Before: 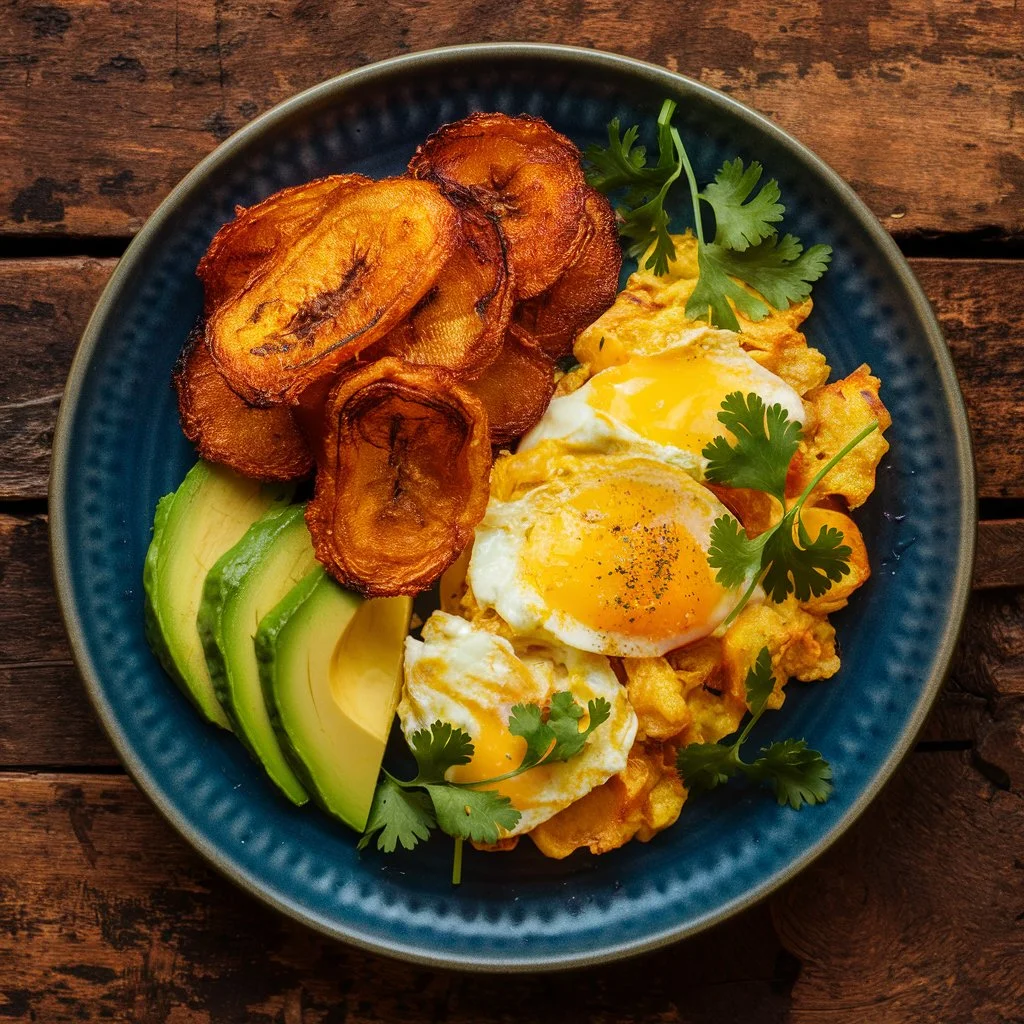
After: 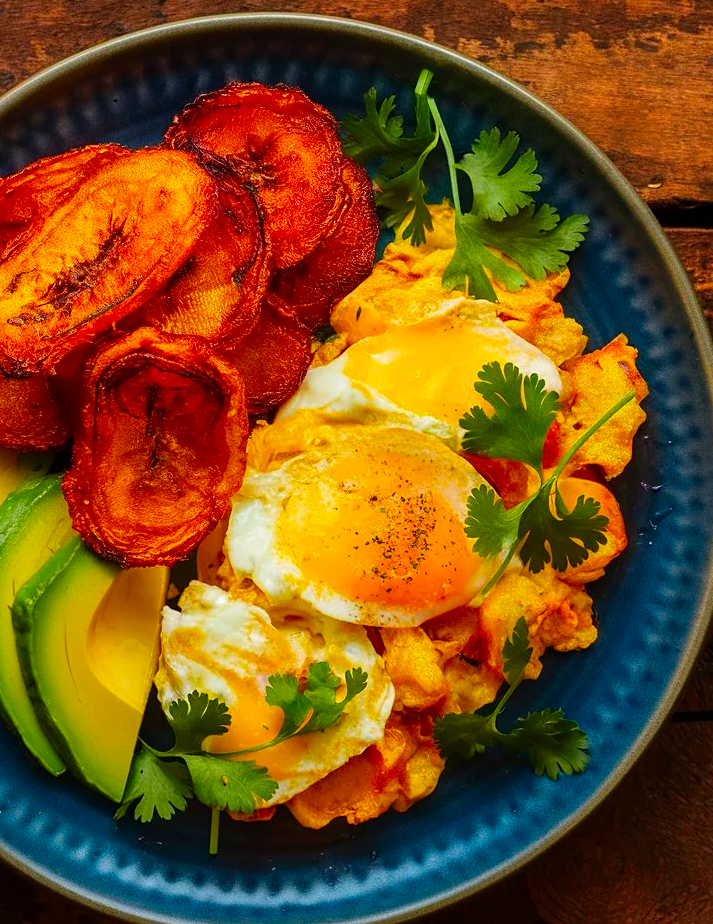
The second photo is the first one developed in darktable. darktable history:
contrast brightness saturation: saturation 0.519
crop and rotate: left 23.827%, top 2.946%, right 6.519%, bottom 6.751%
sharpen: amount 0.212
